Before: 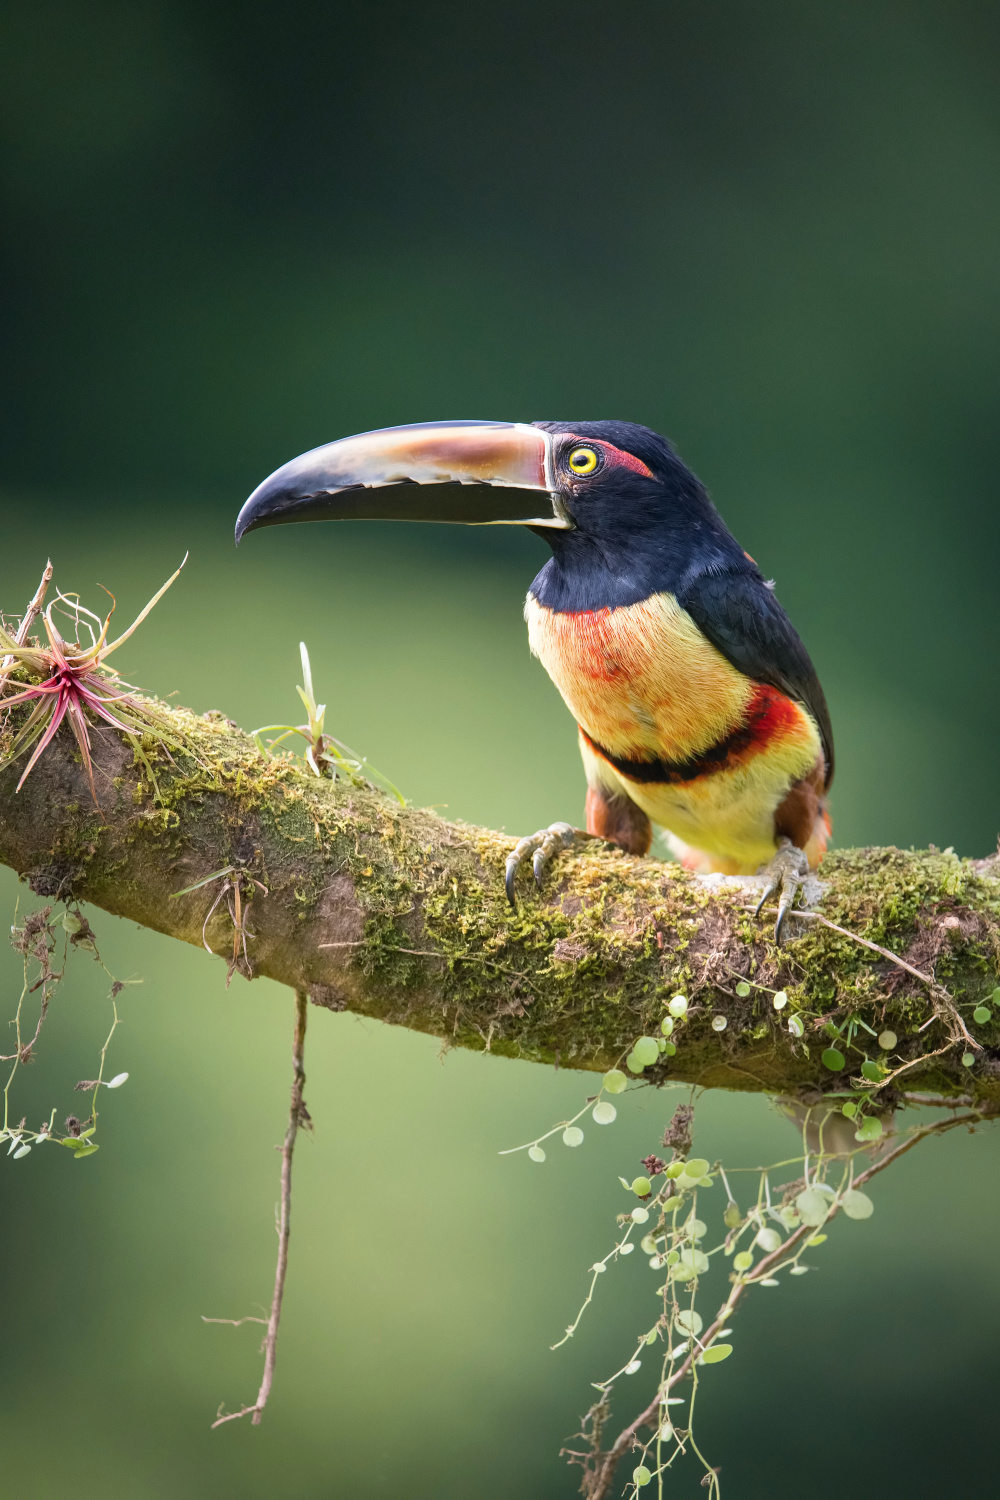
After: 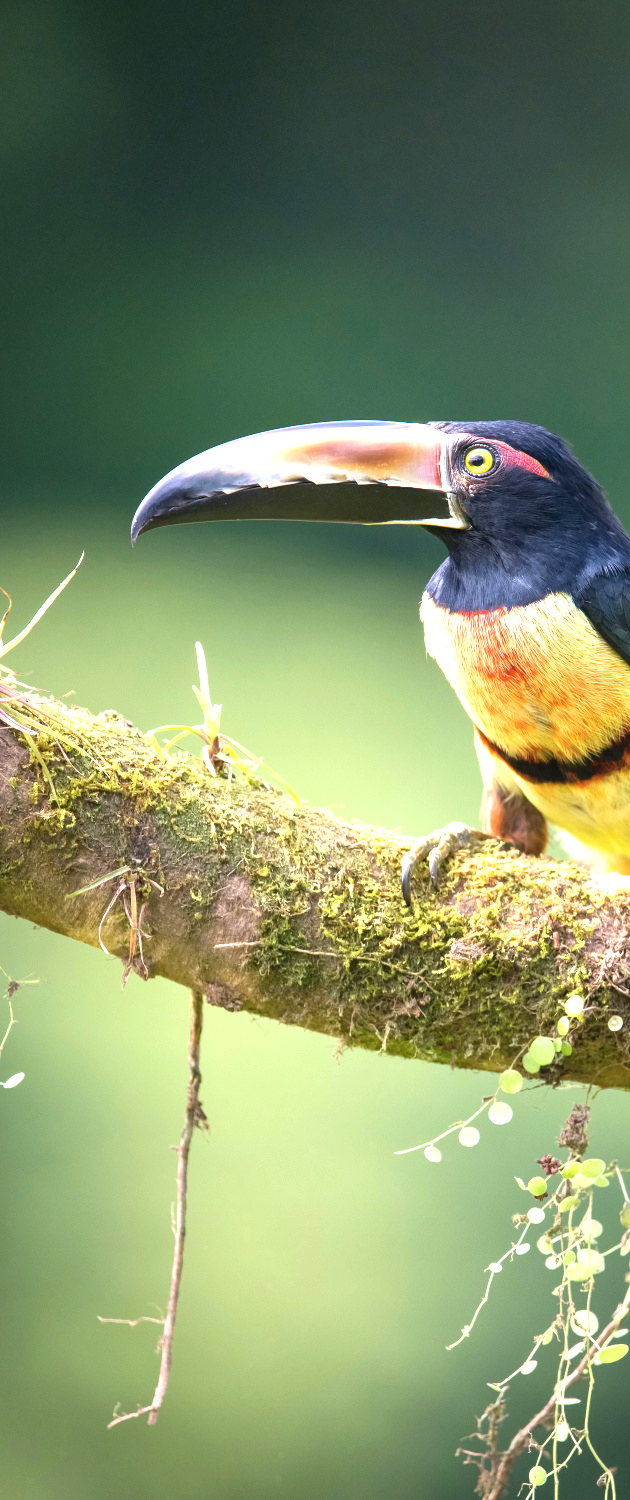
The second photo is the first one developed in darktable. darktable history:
crop: left 10.476%, right 26.463%
exposure: exposure 0.949 EV, compensate exposure bias true, compensate highlight preservation false
